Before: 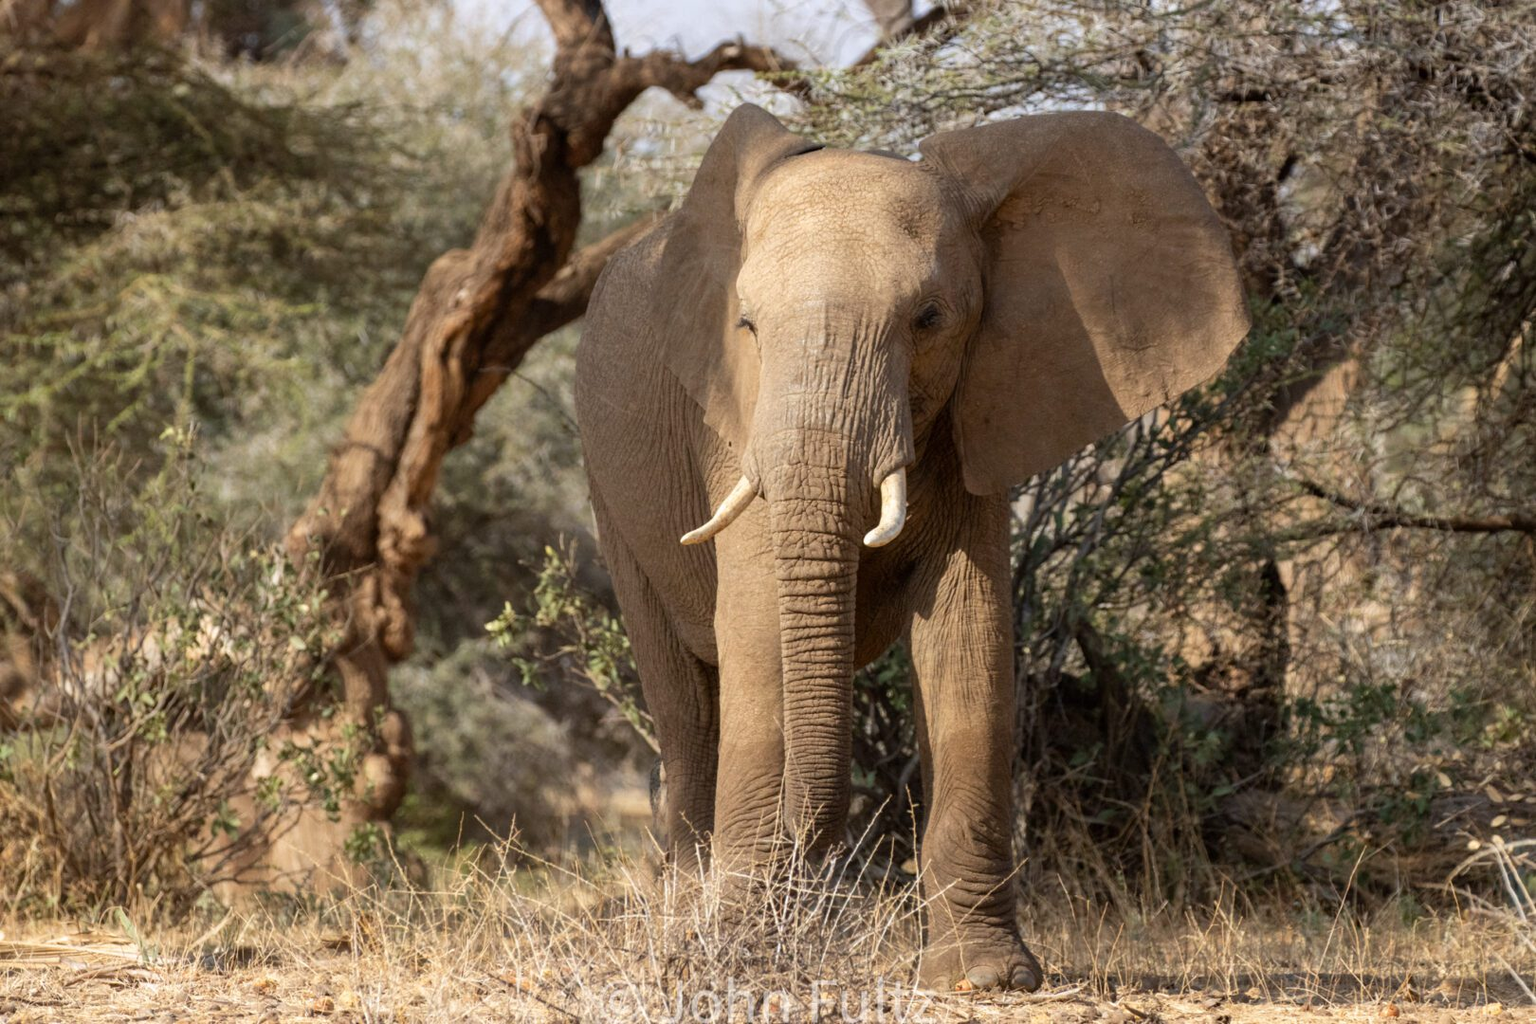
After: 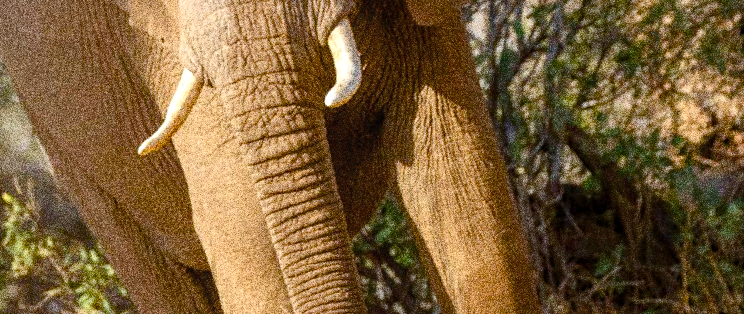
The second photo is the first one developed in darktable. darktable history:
grain: coarseness 30.02 ISO, strength 100%
exposure: black level correction 0.001, exposure 0.5 EV, compensate exposure bias true, compensate highlight preservation false
rotate and perspective: rotation -14.8°, crop left 0.1, crop right 0.903, crop top 0.25, crop bottom 0.748
white balance: red 0.976, blue 1.04
local contrast: detail 110%
crop: left 35.03%, top 36.625%, right 14.663%, bottom 20.057%
color balance rgb: perceptual saturation grading › global saturation 20%, perceptual saturation grading › highlights -25%, perceptual saturation grading › shadows 50.52%, global vibrance 40.24%
